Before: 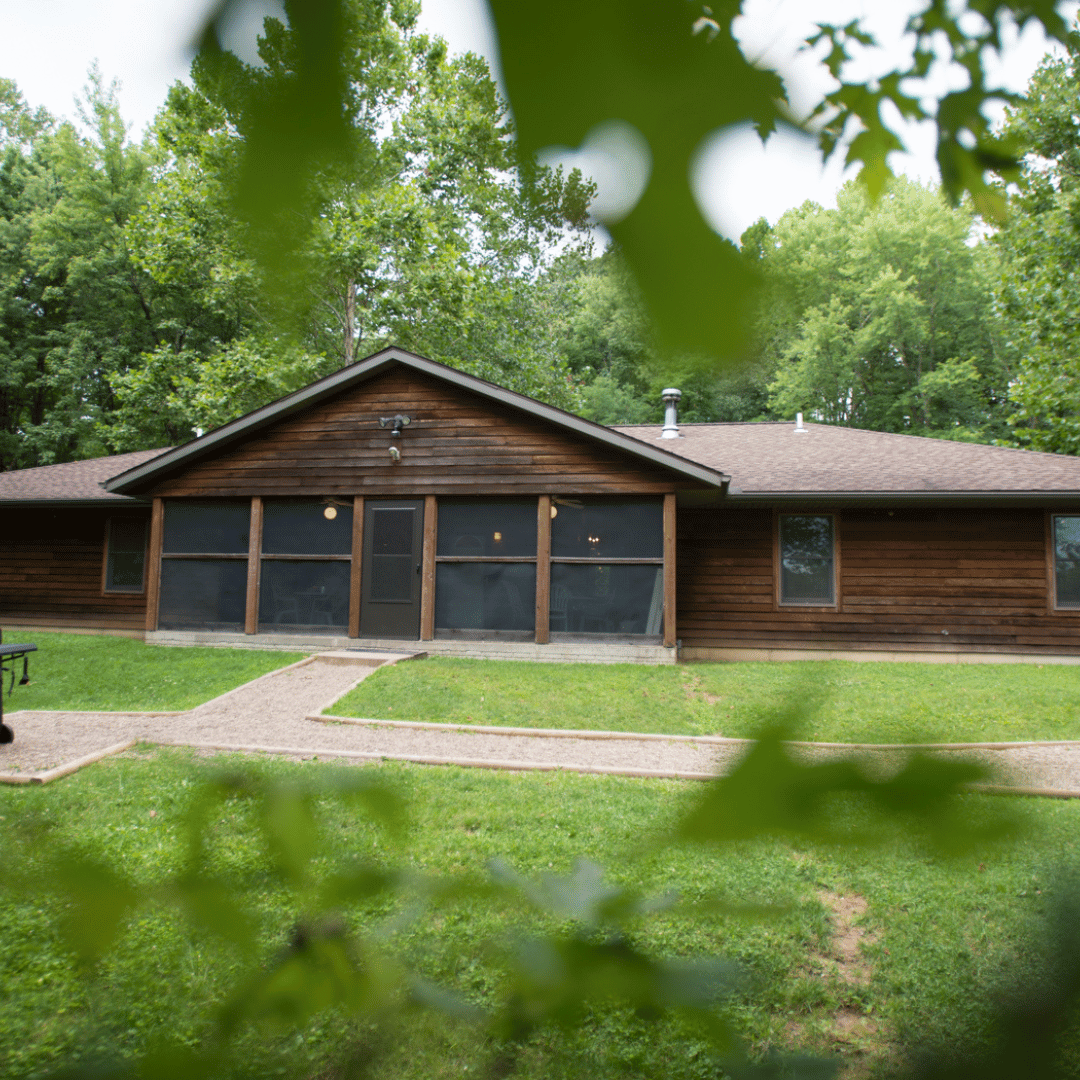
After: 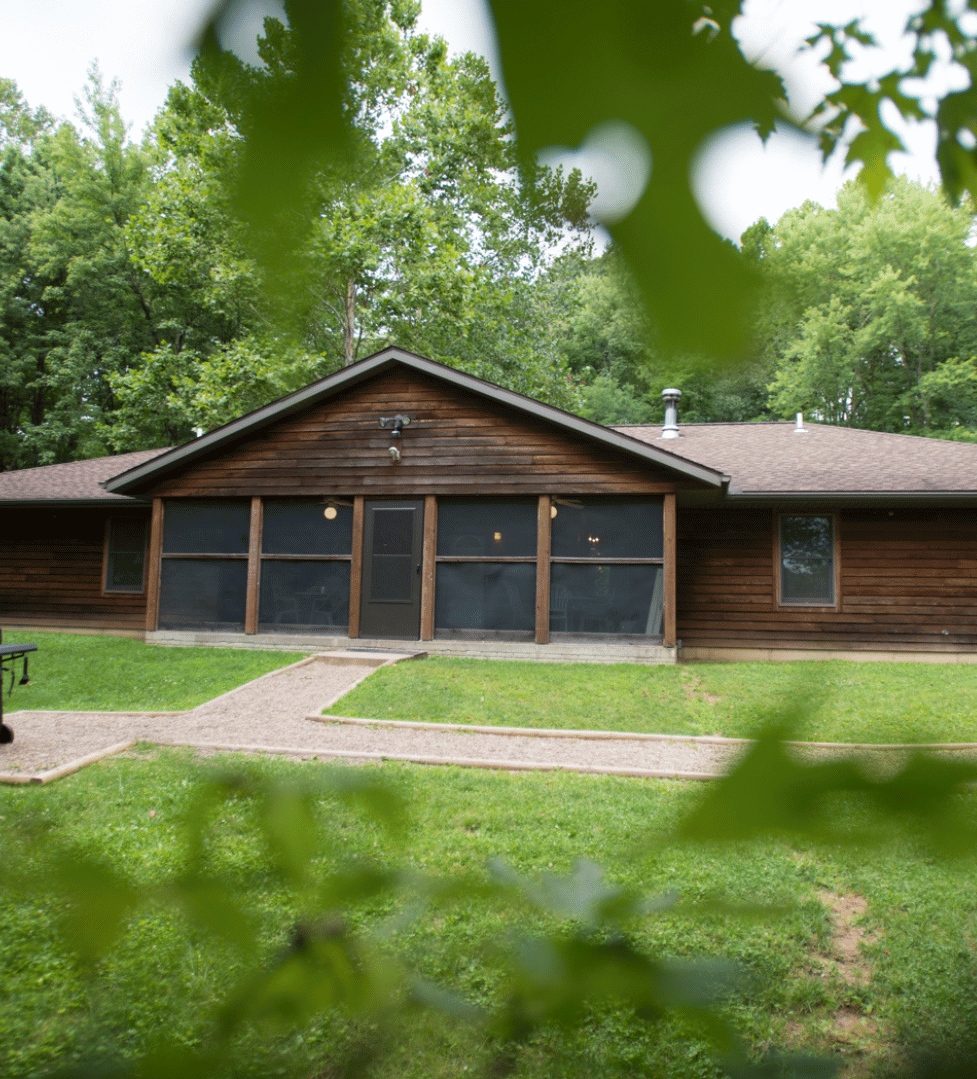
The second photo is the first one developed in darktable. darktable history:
tone equalizer: edges refinement/feathering 500, mask exposure compensation -1.57 EV, preserve details no
crop: right 9.48%, bottom 0.019%
